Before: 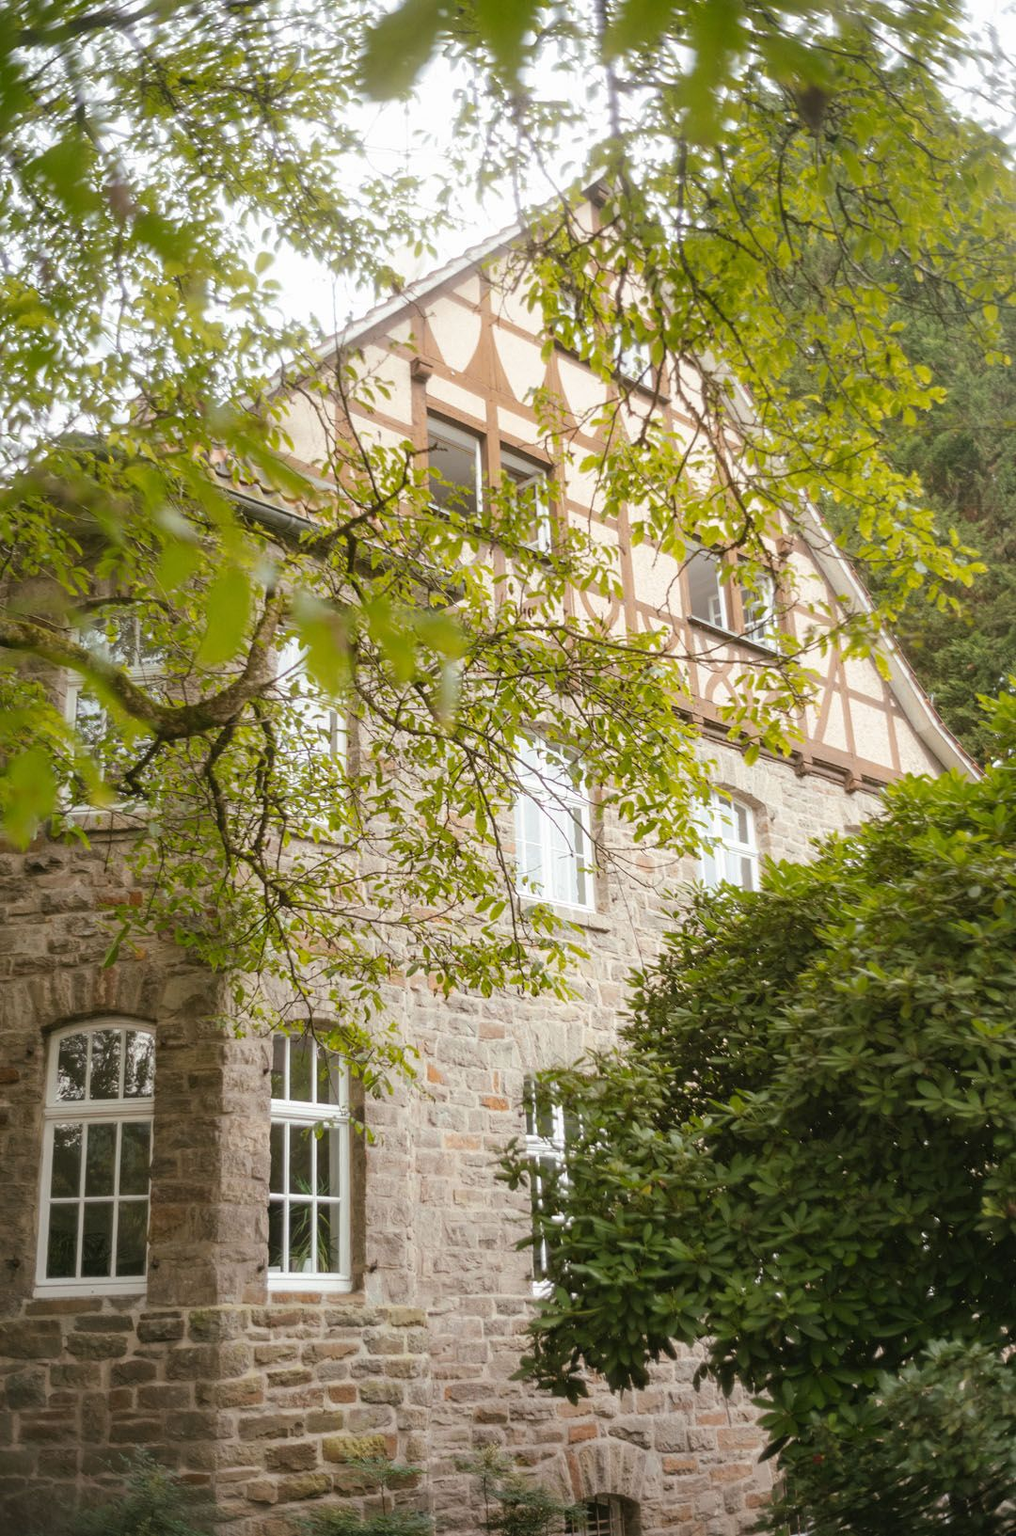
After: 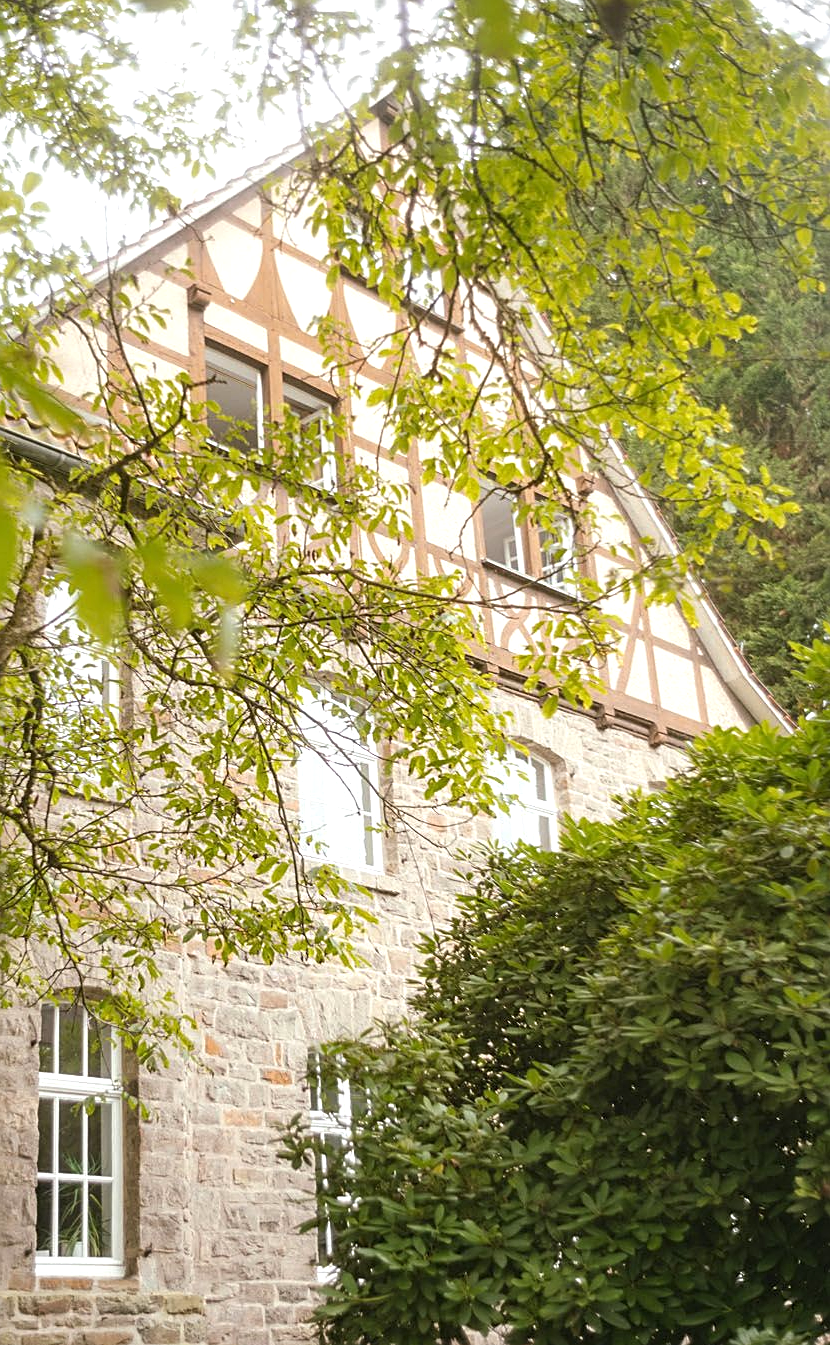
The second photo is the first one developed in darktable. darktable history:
sharpen: on, module defaults
crop: left 23.1%, top 5.896%, bottom 11.726%
exposure: exposure 0.359 EV, compensate highlight preservation false
